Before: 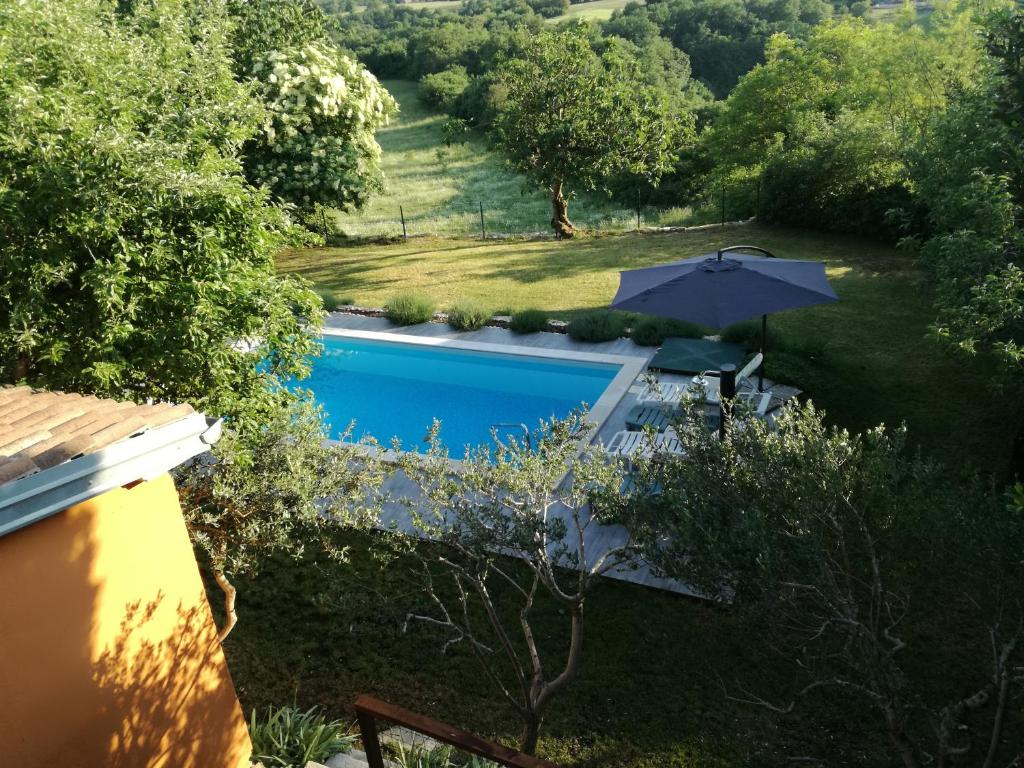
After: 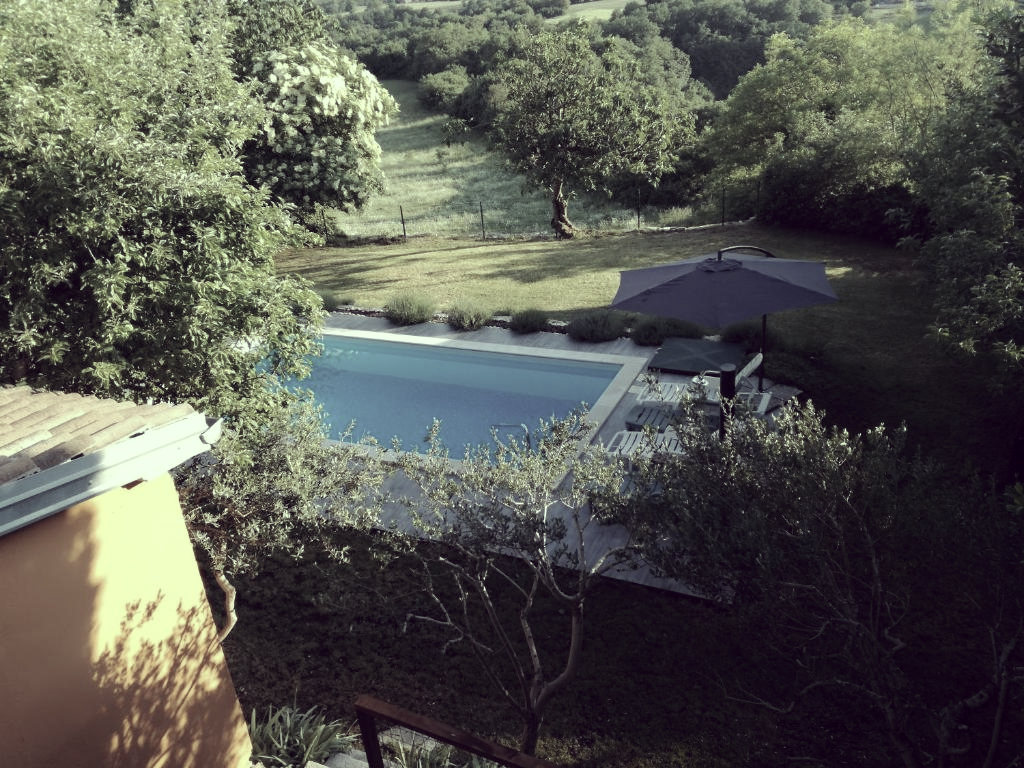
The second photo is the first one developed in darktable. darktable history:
color correction: highlights a* -20.77, highlights b* 21.04, shadows a* 19.89, shadows b* -21, saturation 0.405
shadows and highlights: shadows -38.65, highlights 62.76, soften with gaussian
